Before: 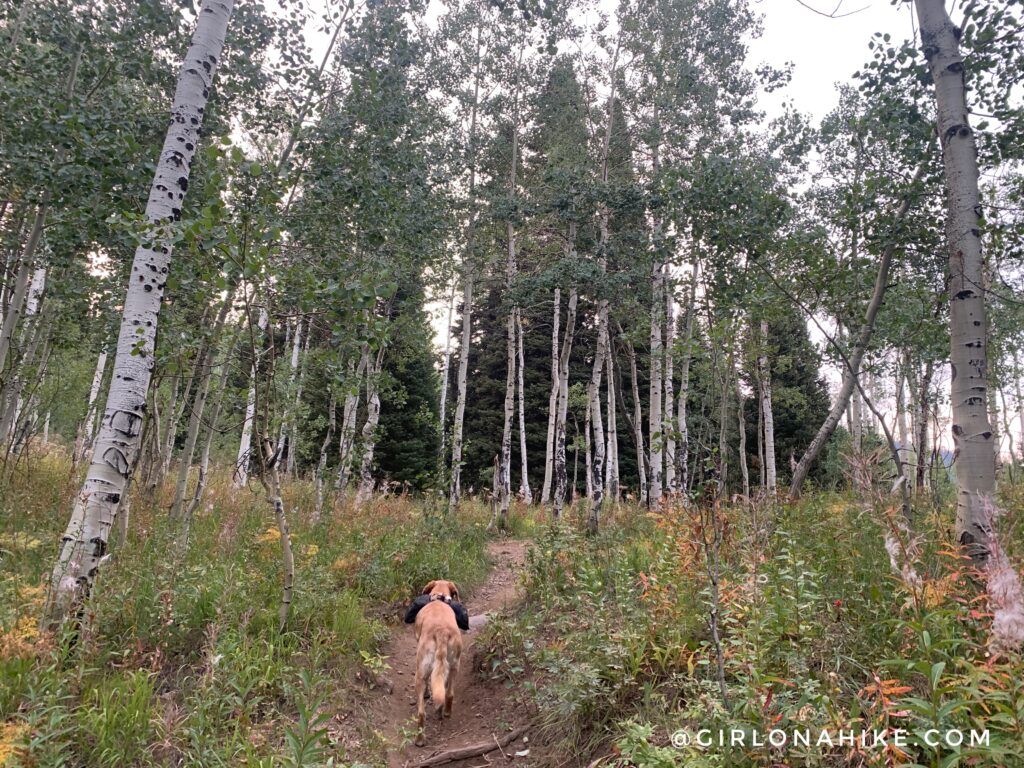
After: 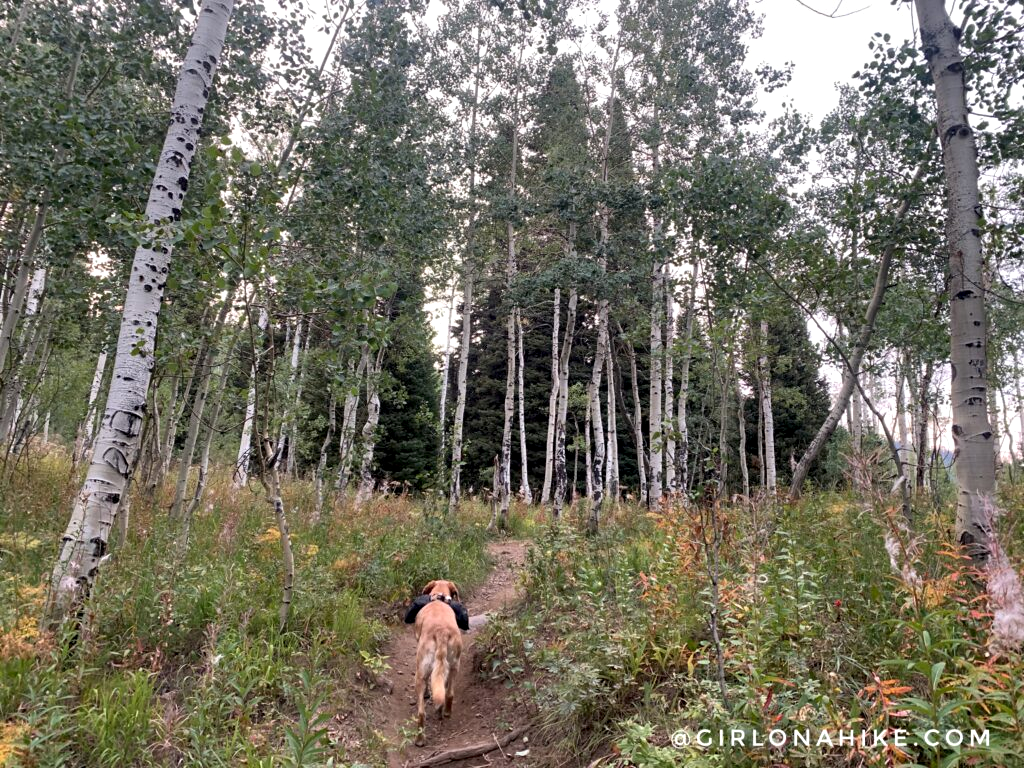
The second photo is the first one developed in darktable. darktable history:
contrast equalizer: octaves 7, y [[0.6 ×6], [0.55 ×6], [0 ×6], [0 ×6], [0 ×6]], mix 0.364
